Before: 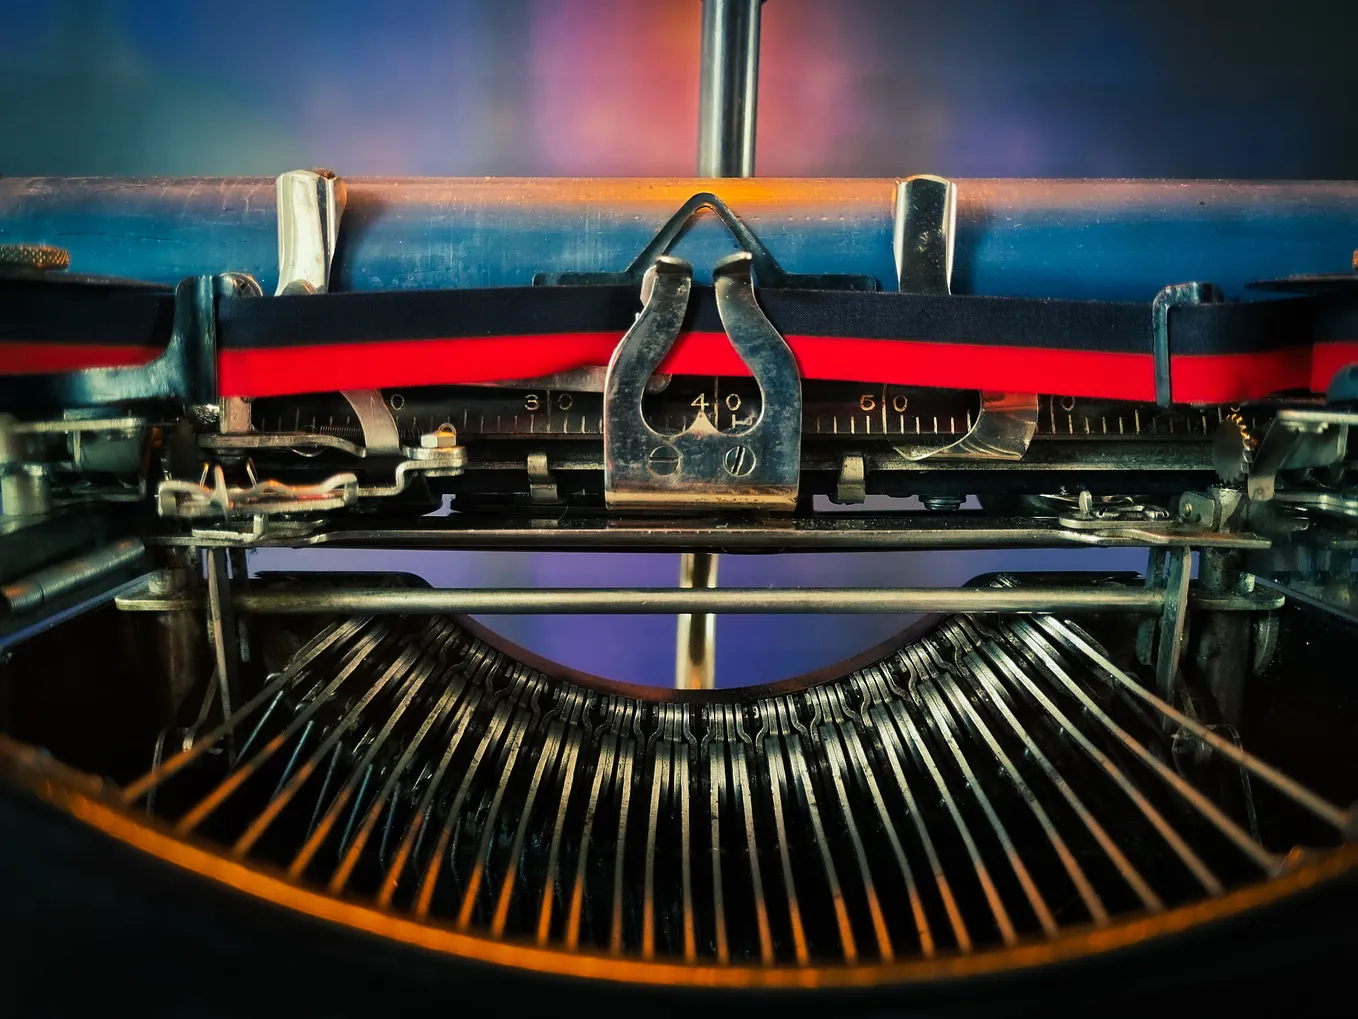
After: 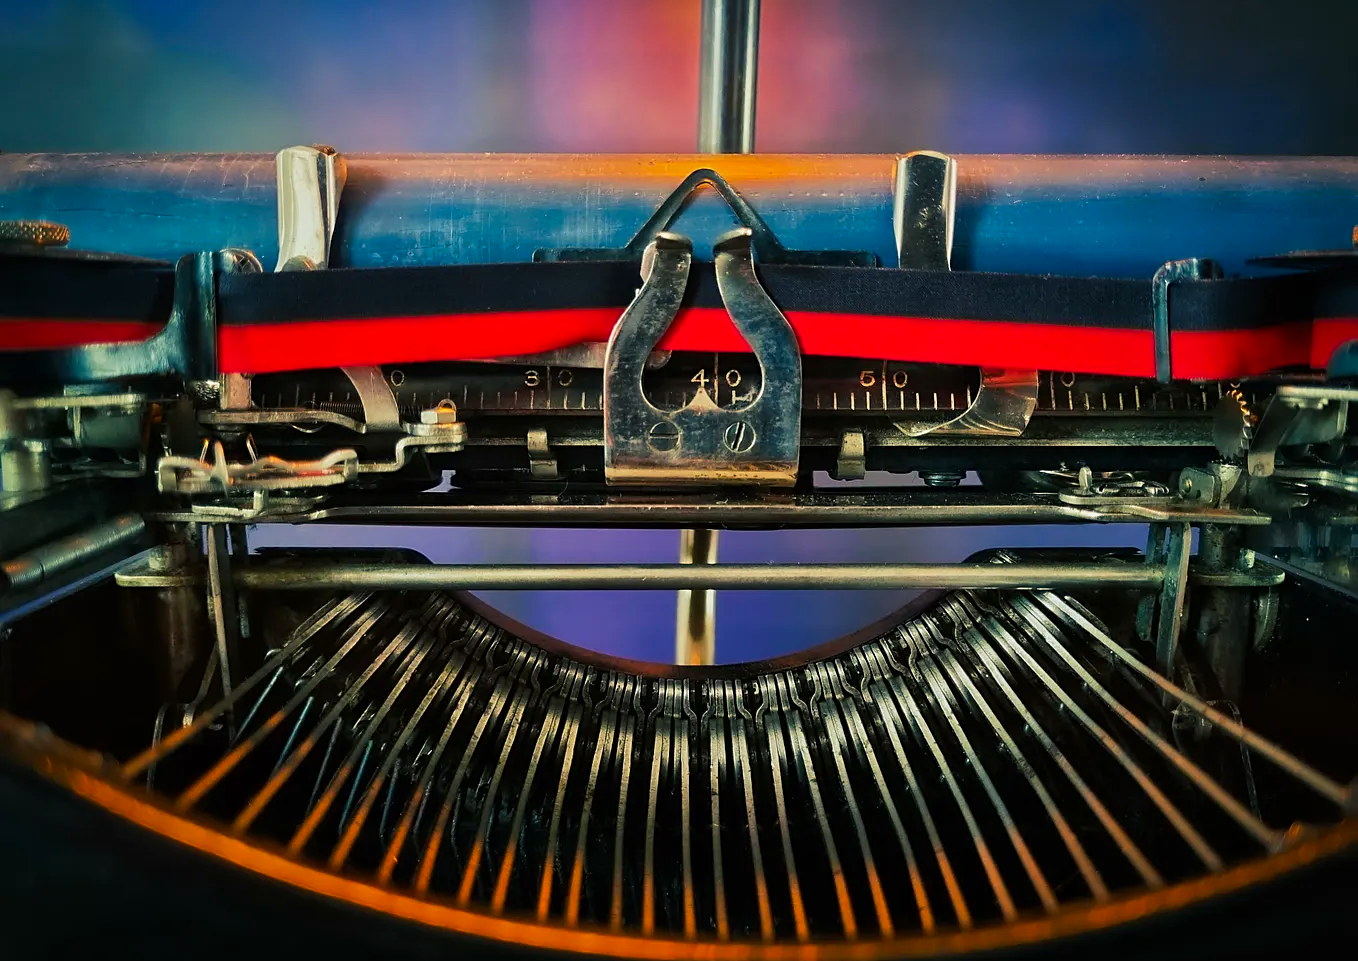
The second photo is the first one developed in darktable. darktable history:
sharpen: amount 0.213
tone equalizer: -8 EV -0.001 EV, -7 EV 0.004 EV, -6 EV -0.013 EV, -5 EV 0.017 EV, -4 EV -0.02 EV, -3 EV 0.03 EV, -2 EV -0.091 EV, -1 EV -0.298 EV, +0 EV -0.587 EV, mask exposure compensation -0.502 EV
contrast brightness saturation: contrast 0.036, saturation 0.156
crop and rotate: top 2.417%, bottom 3.235%
